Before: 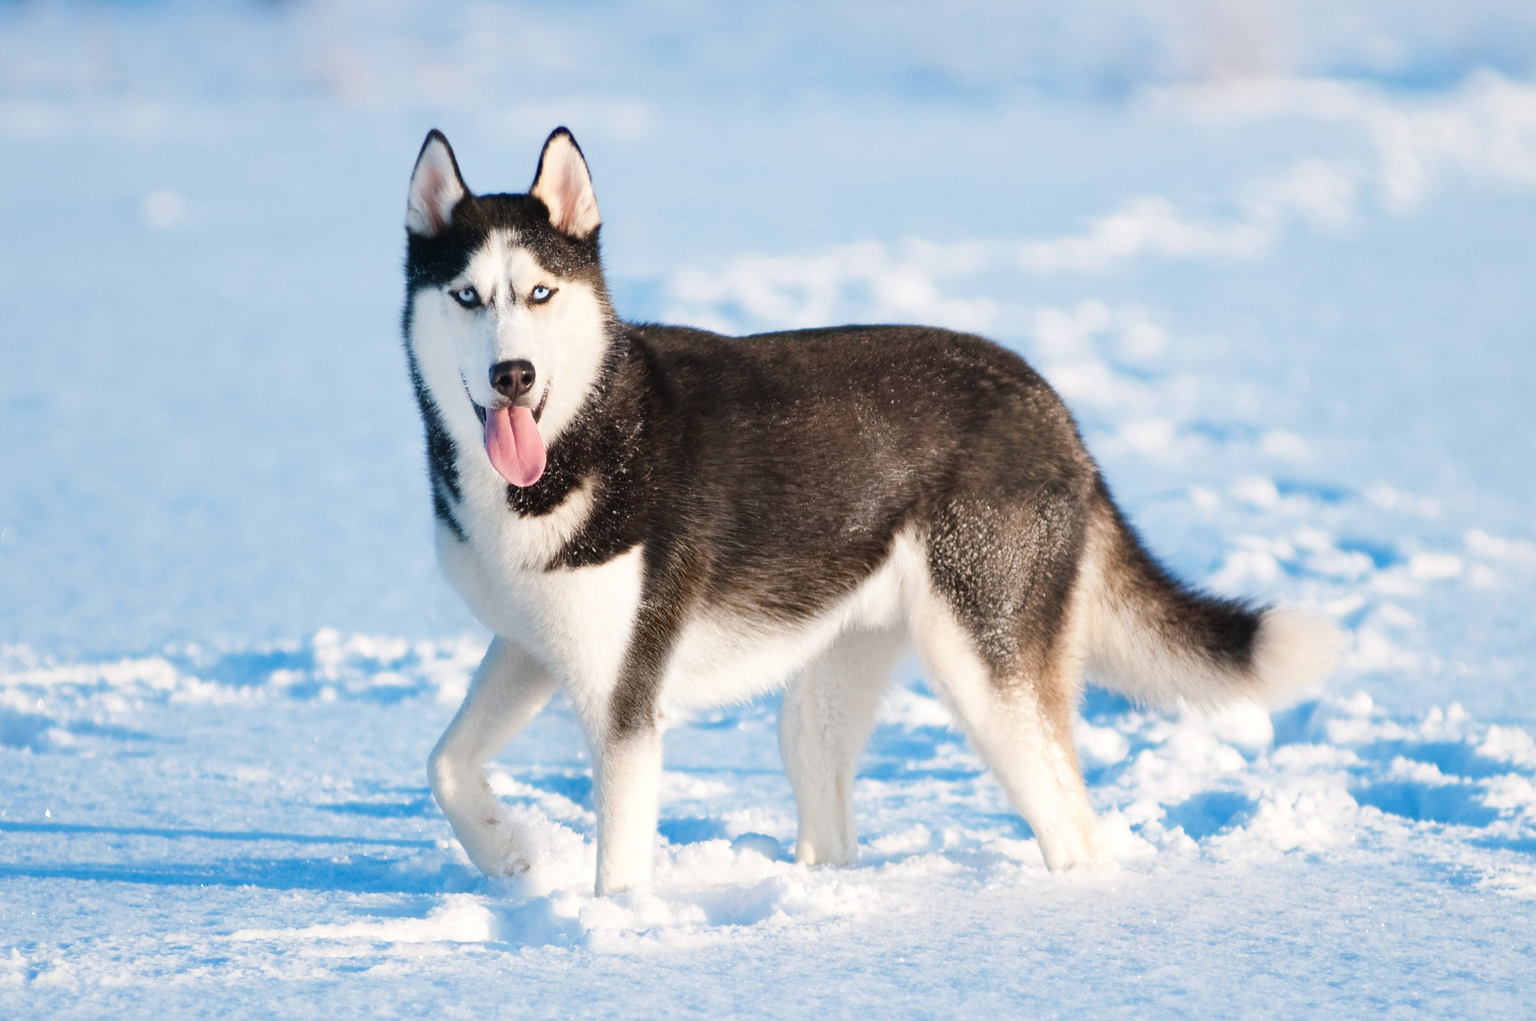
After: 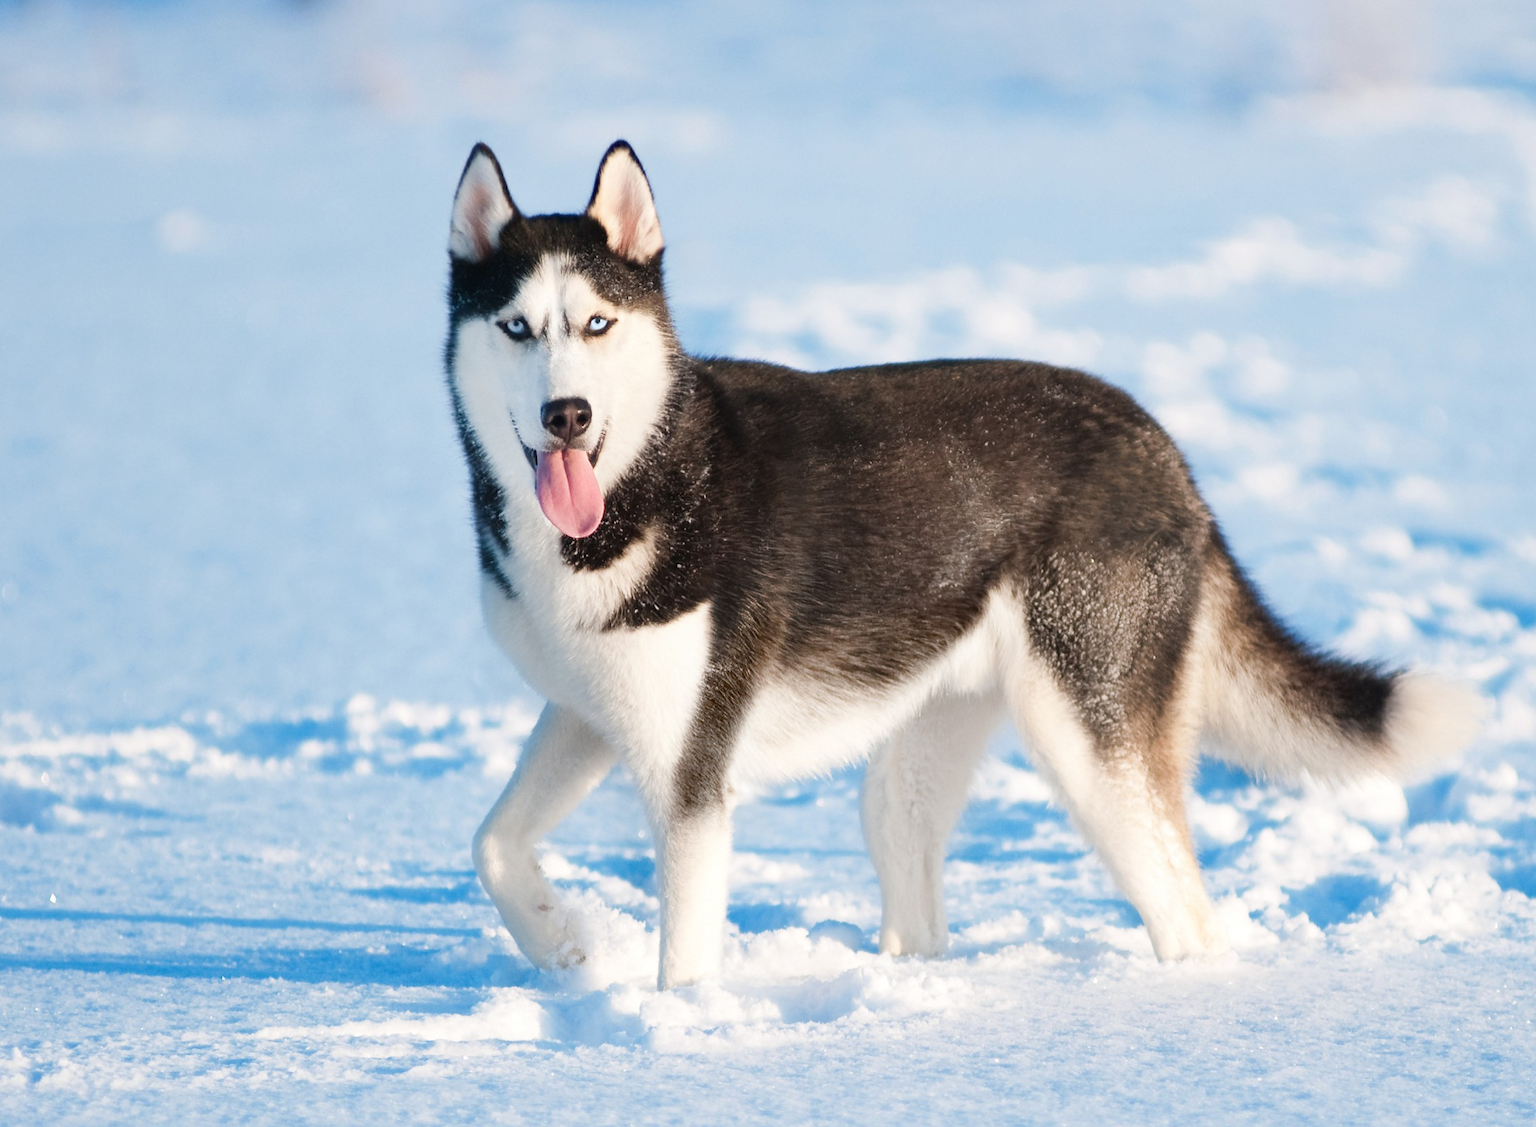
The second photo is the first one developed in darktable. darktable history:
crop: right 9.482%, bottom 0.027%
